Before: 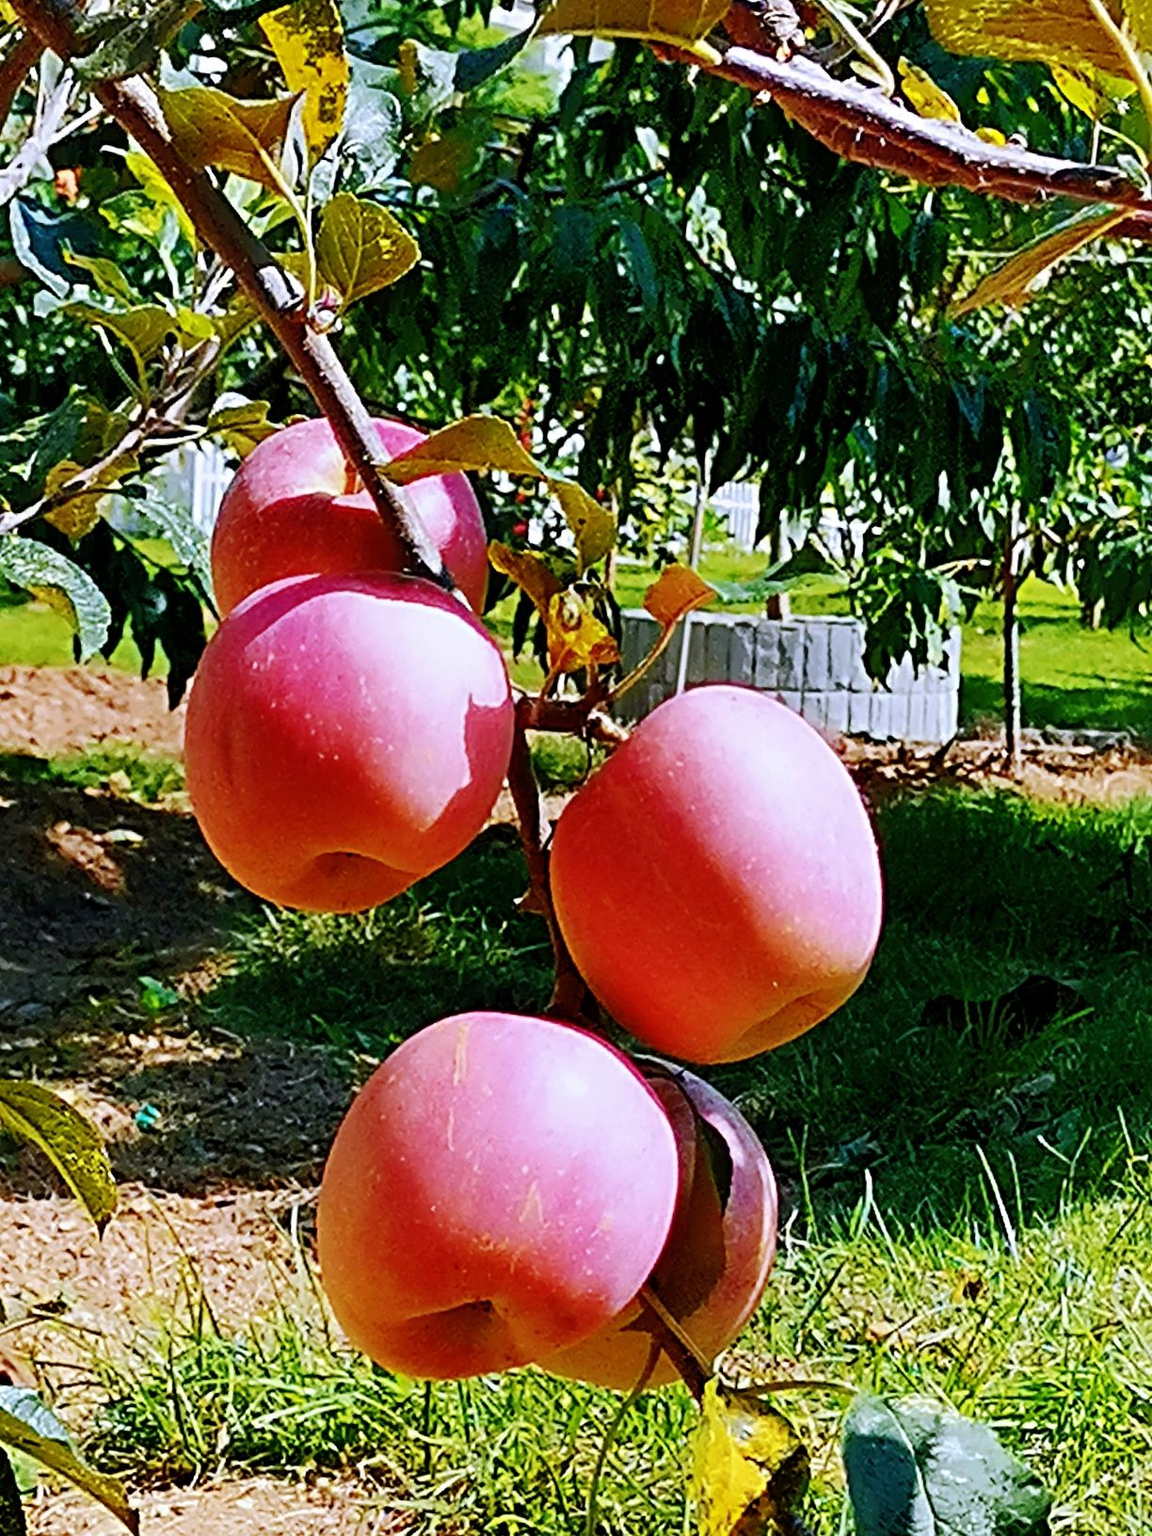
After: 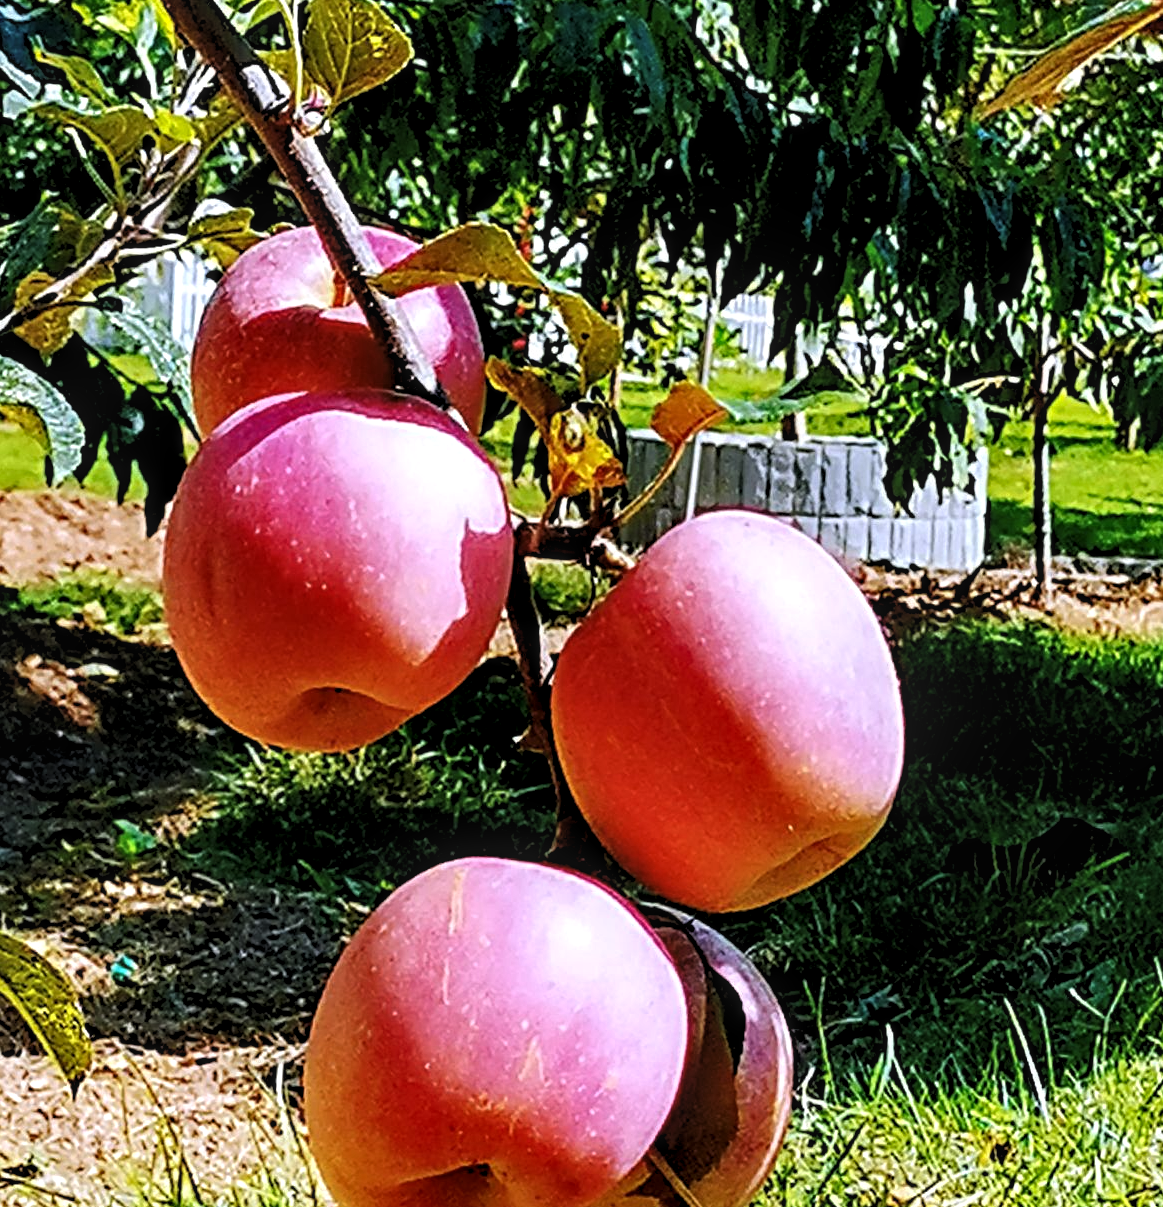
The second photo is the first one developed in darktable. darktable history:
local contrast: detail 130%
levels: levels [0.062, 0.494, 0.925]
crop and rotate: left 2.775%, top 13.404%, right 2.169%, bottom 12.625%
